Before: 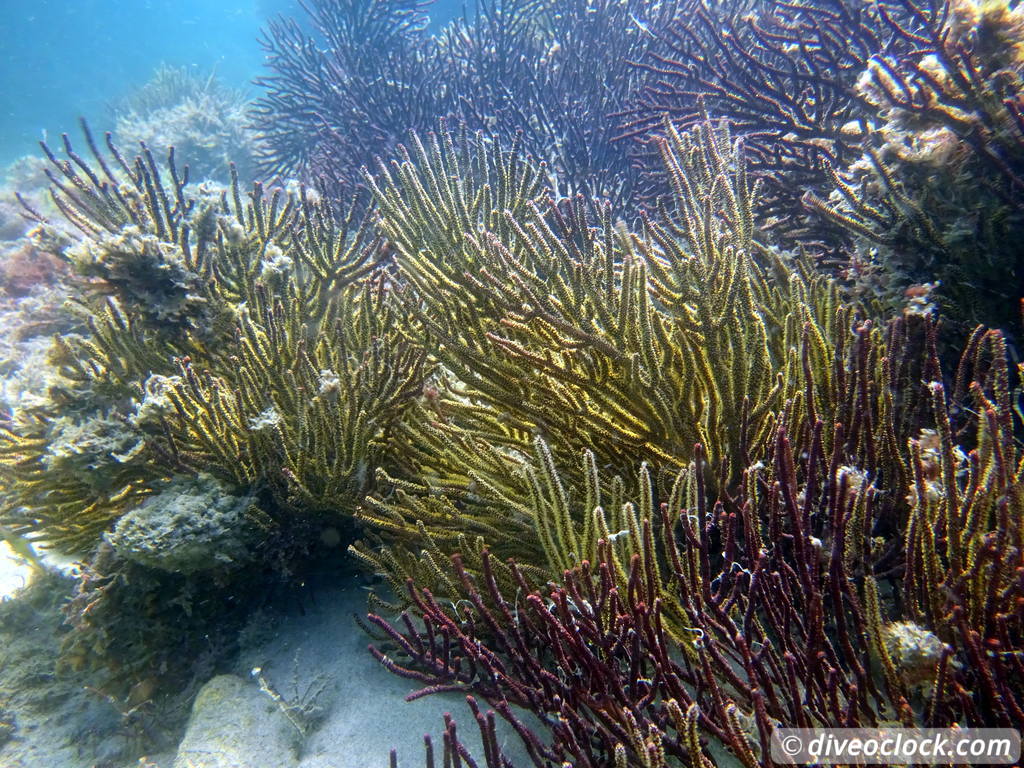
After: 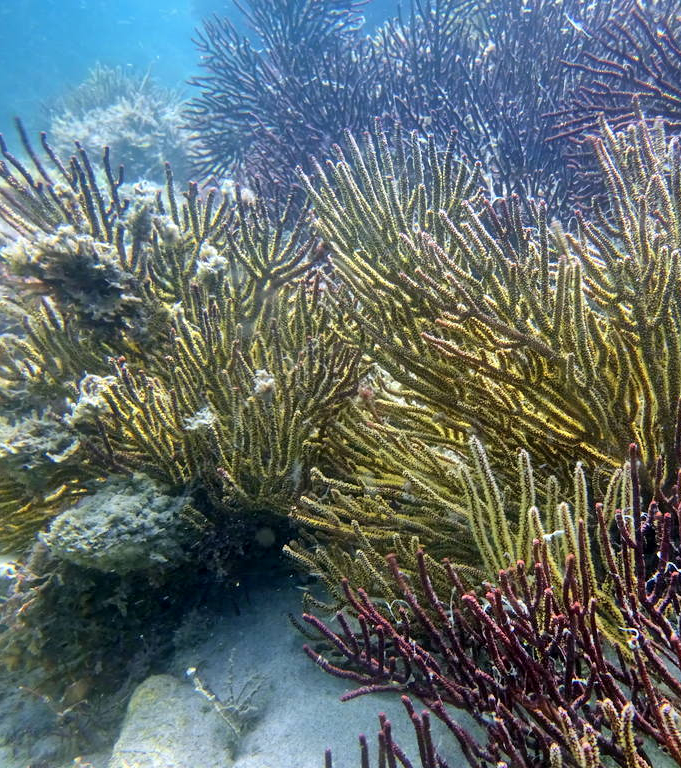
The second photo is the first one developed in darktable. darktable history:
crop and rotate: left 6.443%, right 26.985%
shadows and highlights: shadows 60.88, soften with gaussian
local contrast: mode bilateral grid, contrast 20, coarseness 50, detail 119%, midtone range 0.2
